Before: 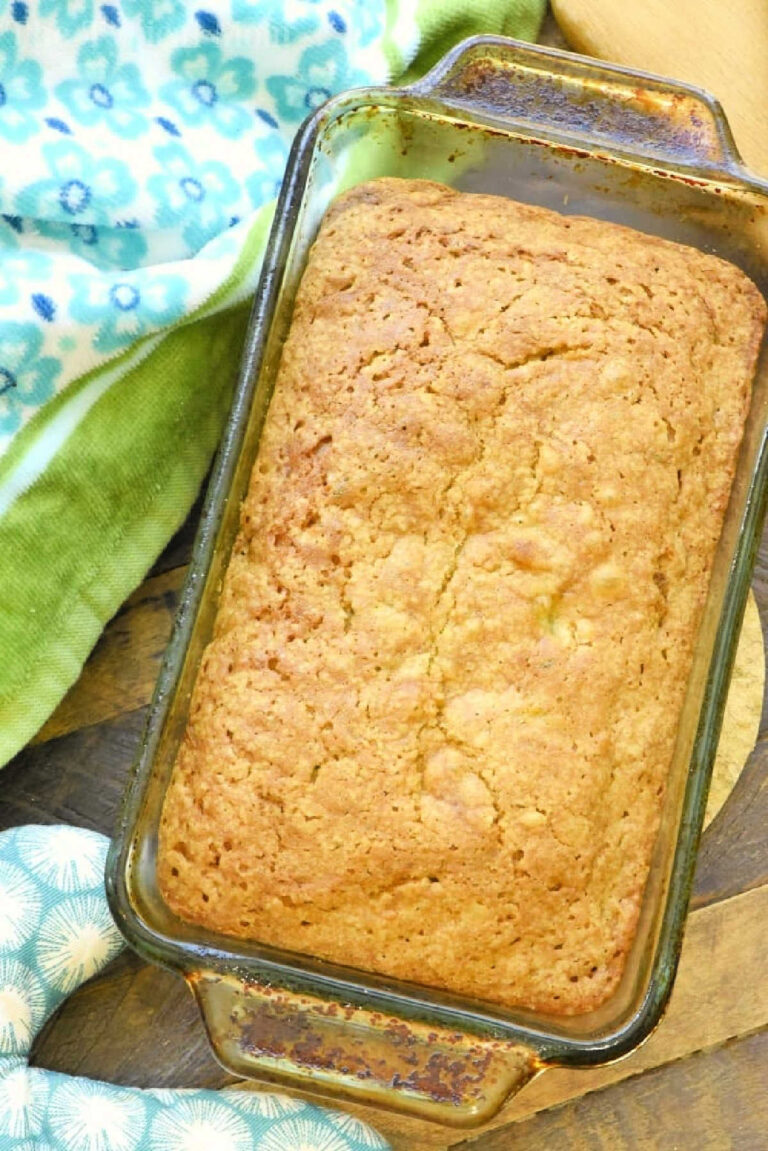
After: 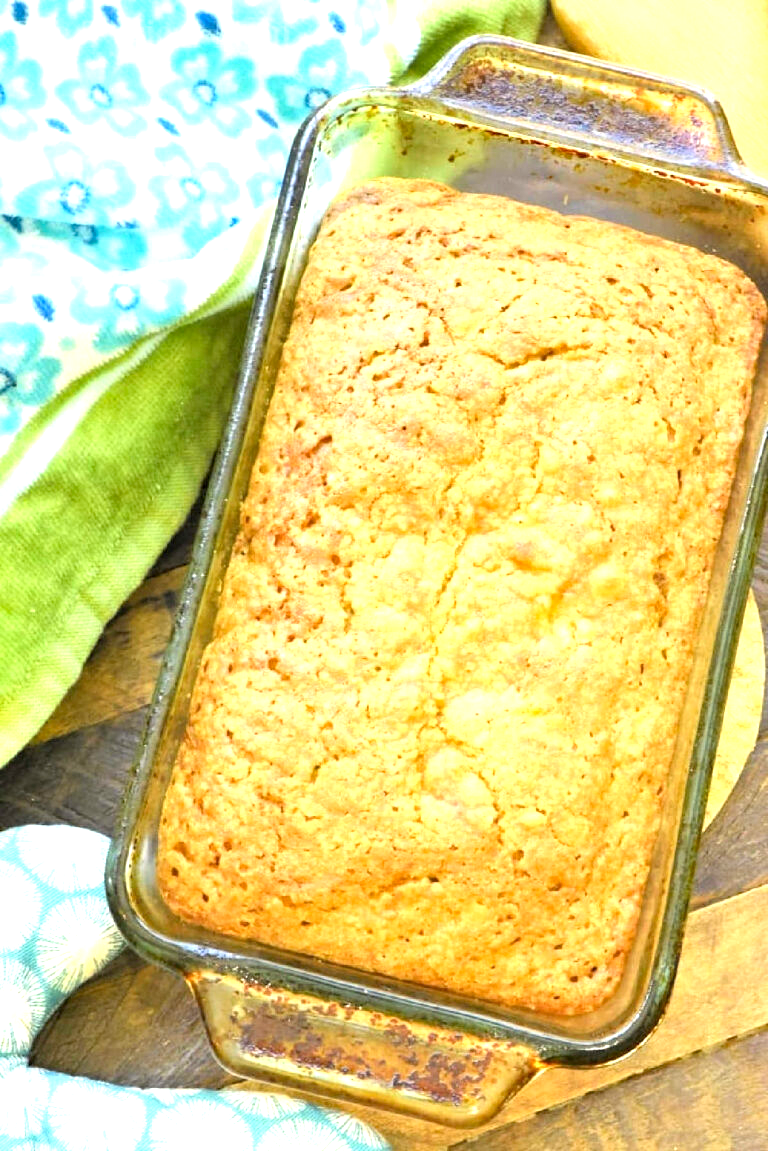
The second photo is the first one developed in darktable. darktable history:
exposure: black level correction 0, exposure 0.9 EV, compensate highlight preservation false
haze removal: compatibility mode true, adaptive false
